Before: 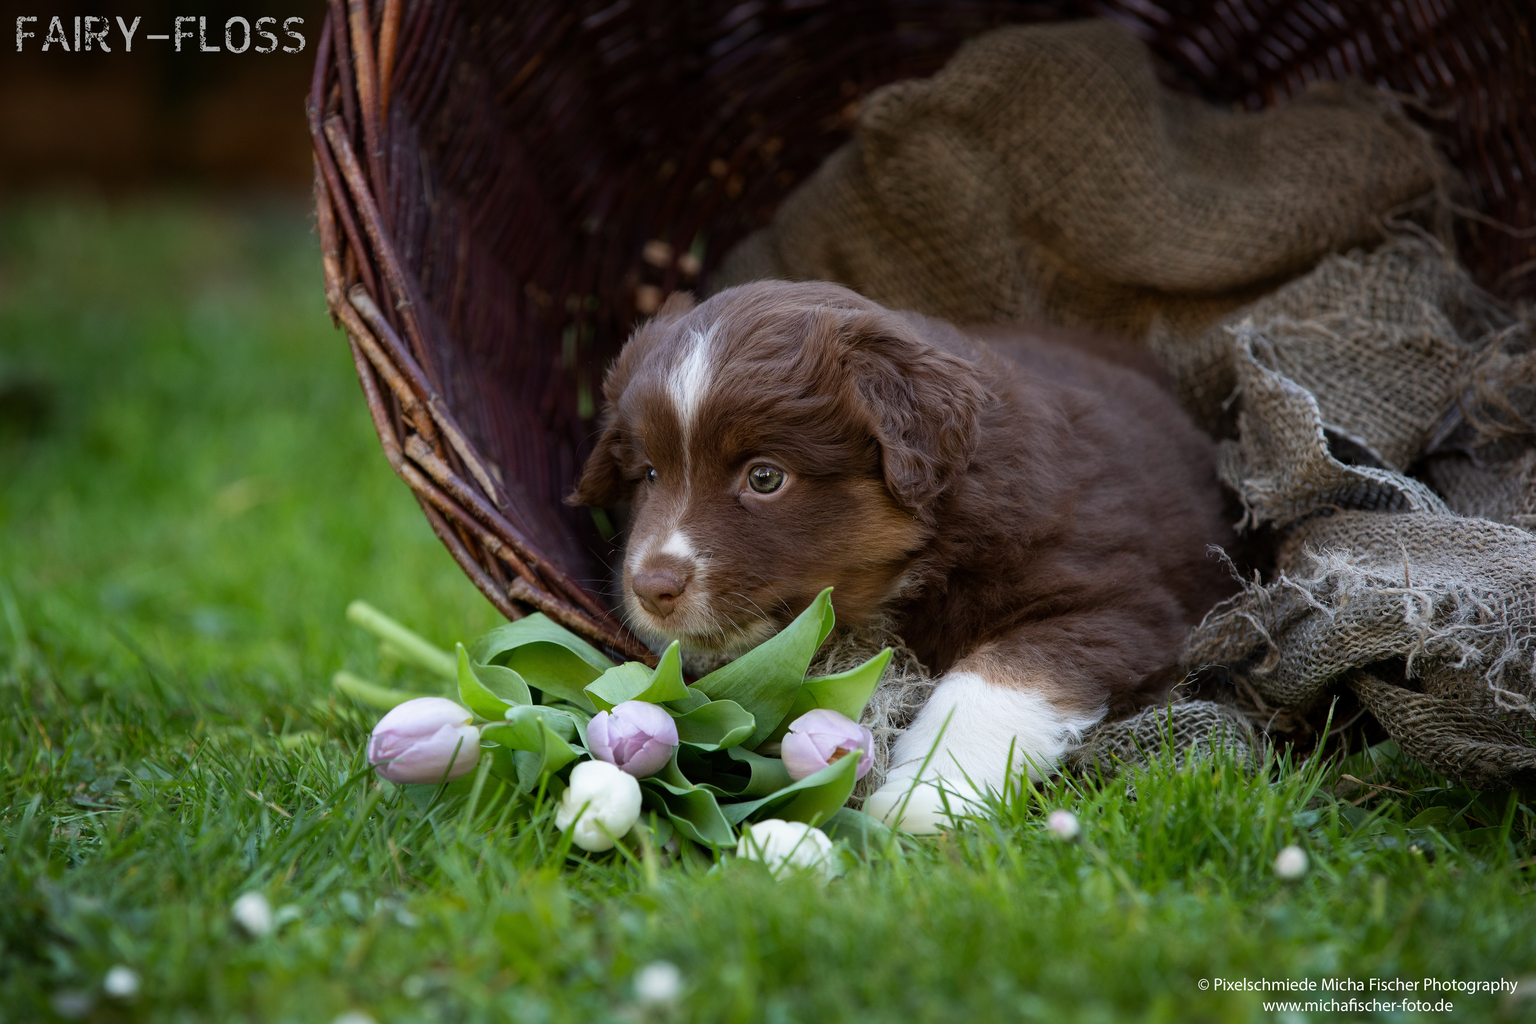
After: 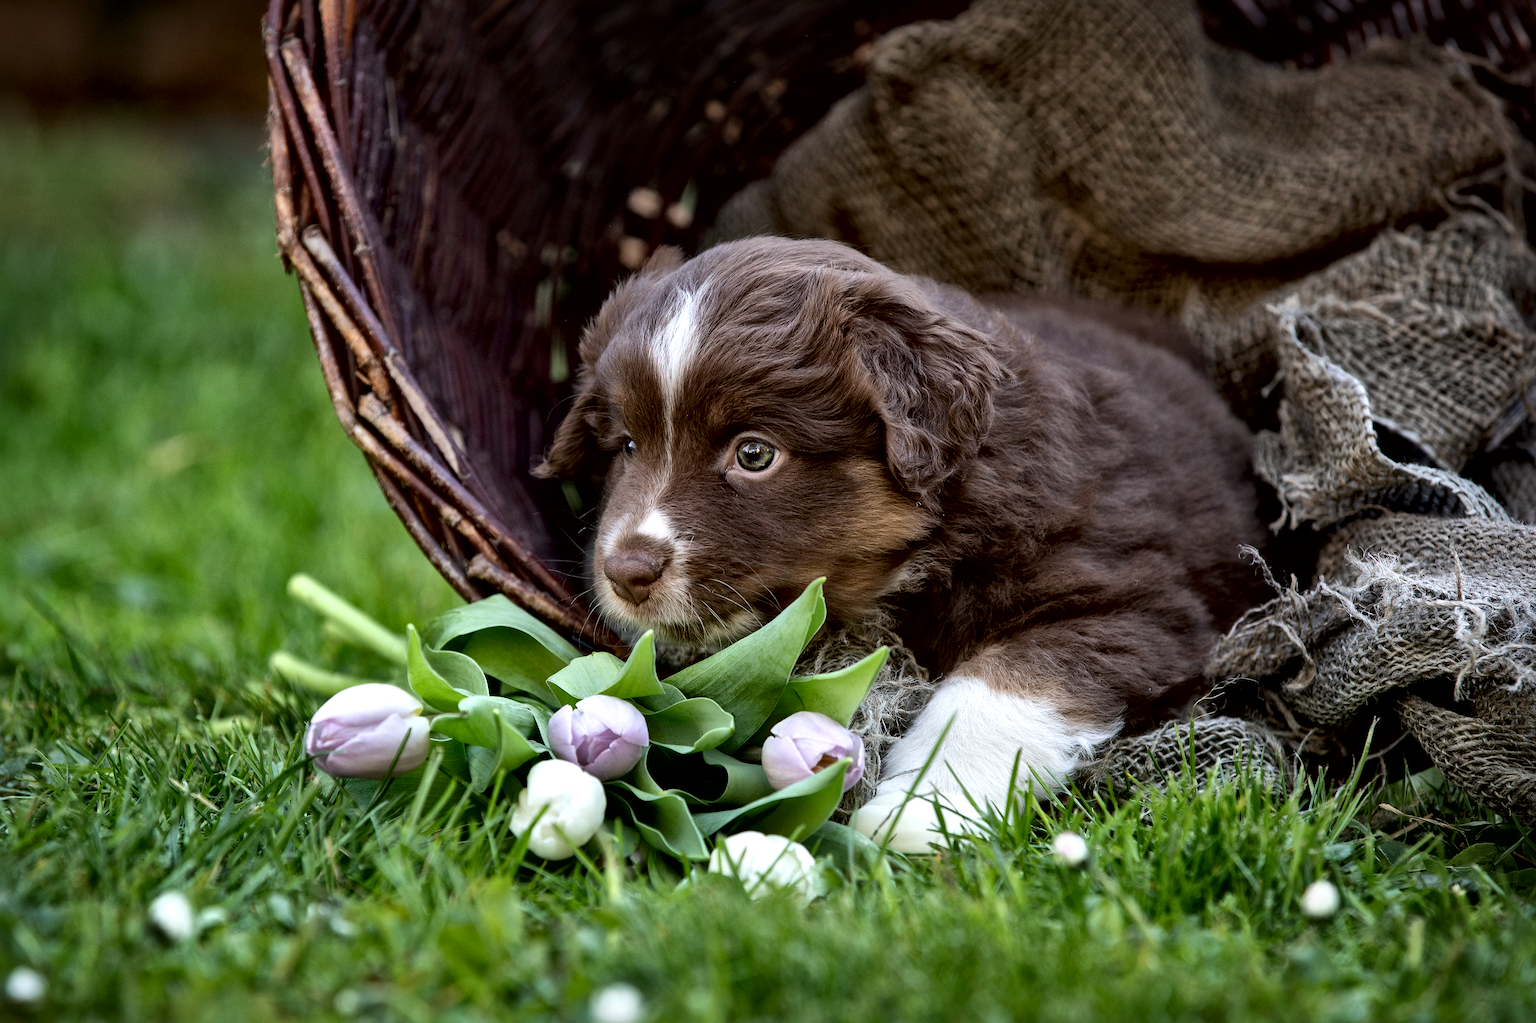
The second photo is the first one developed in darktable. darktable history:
local contrast: mode bilateral grid, contrast 44, coarseness 69, detail 213%, midtone range 0.2
crop and rotate: angle -2°, left 3.108%, top 4.258%, right 1.629%, bottom 0.478%
